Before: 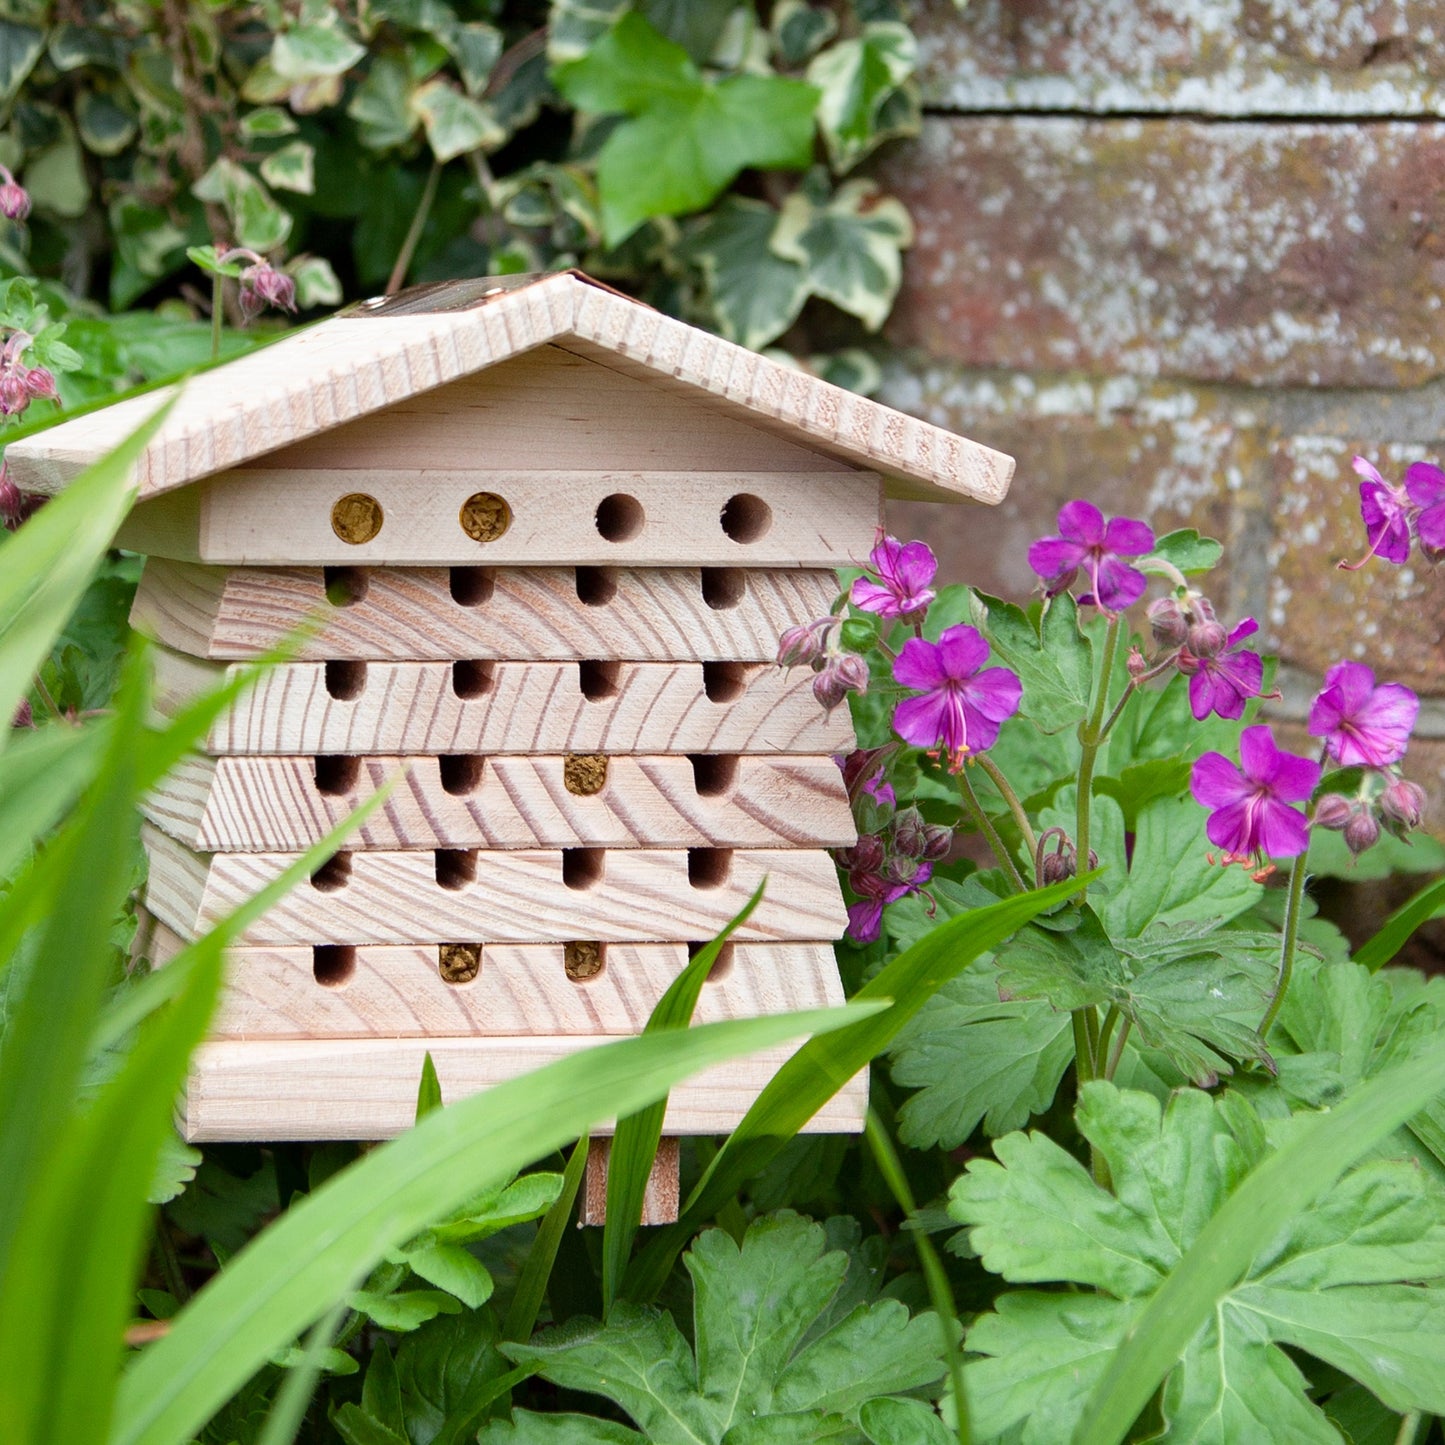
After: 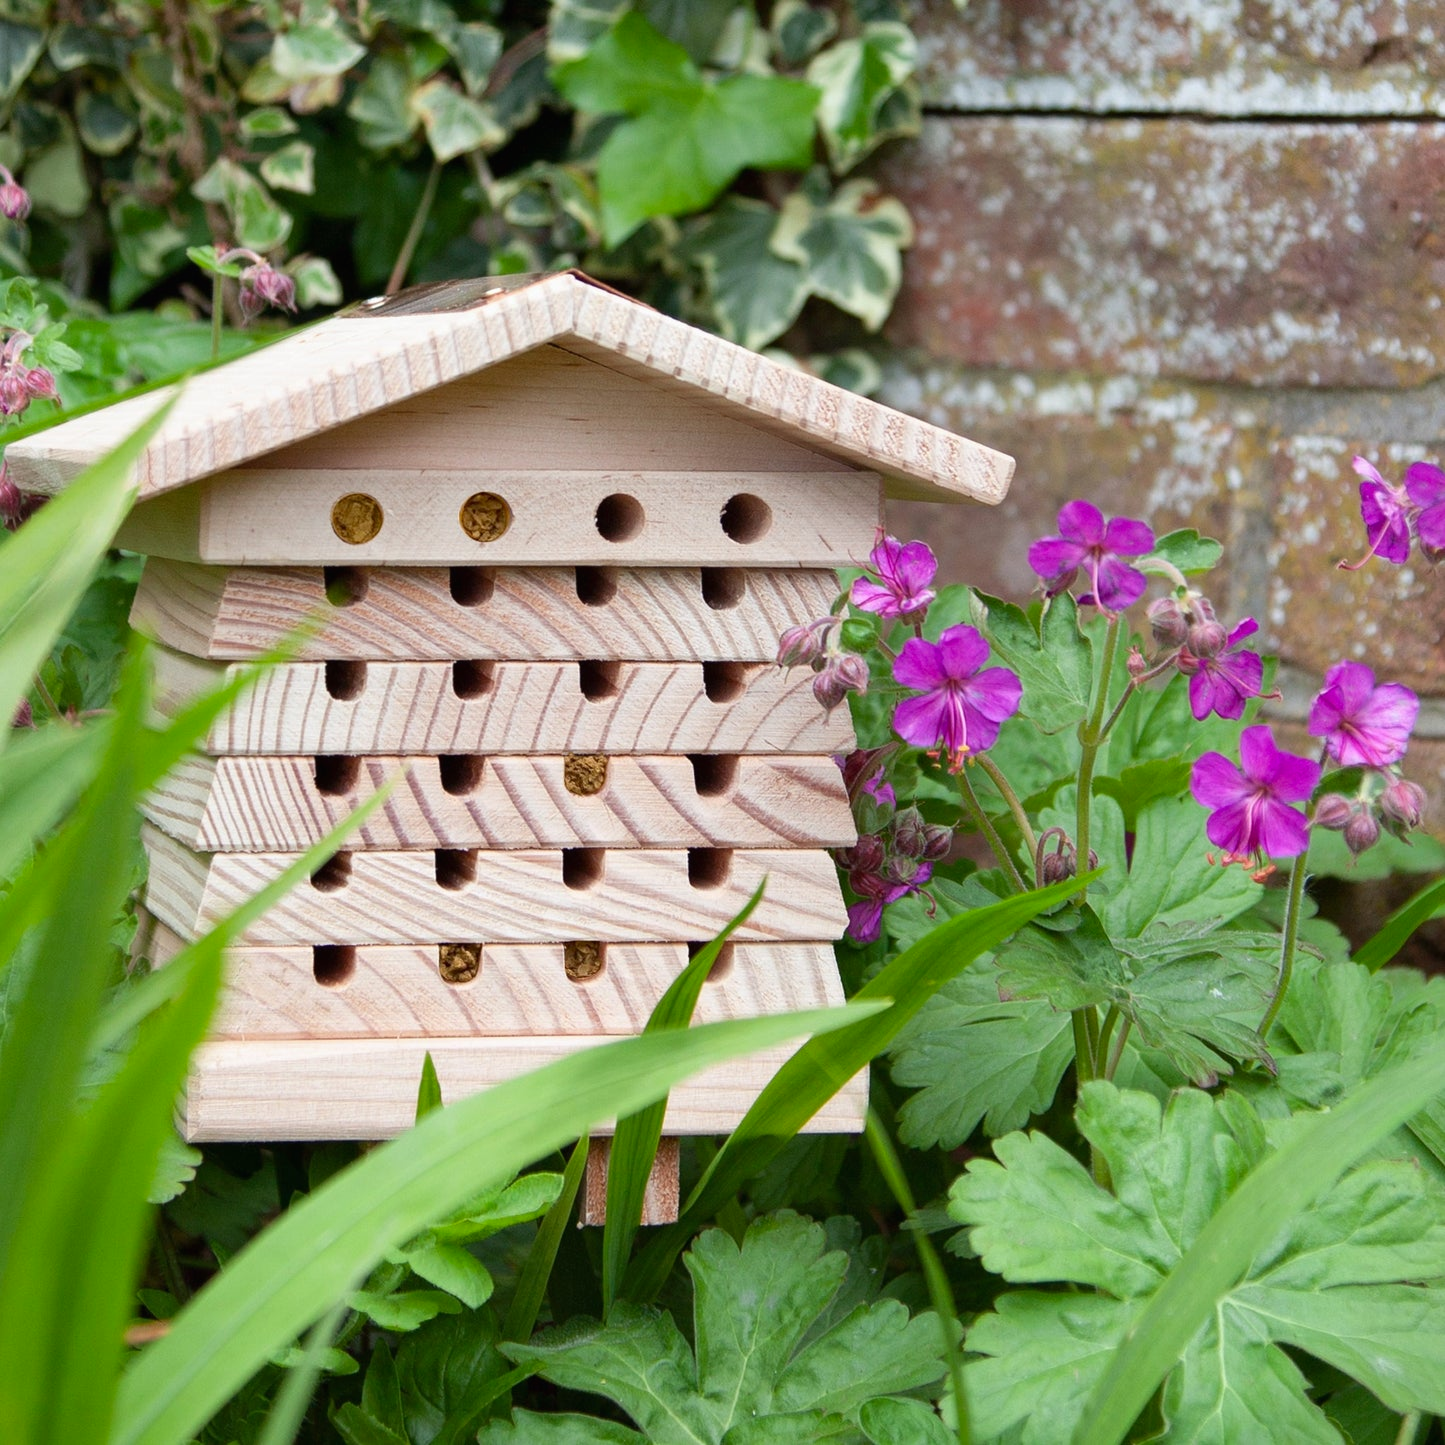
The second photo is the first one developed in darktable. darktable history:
exposure: compensate highlight preservation false
contrast brightness saturation: contrast -0.016, brightness -0.007, saturation 0.025
